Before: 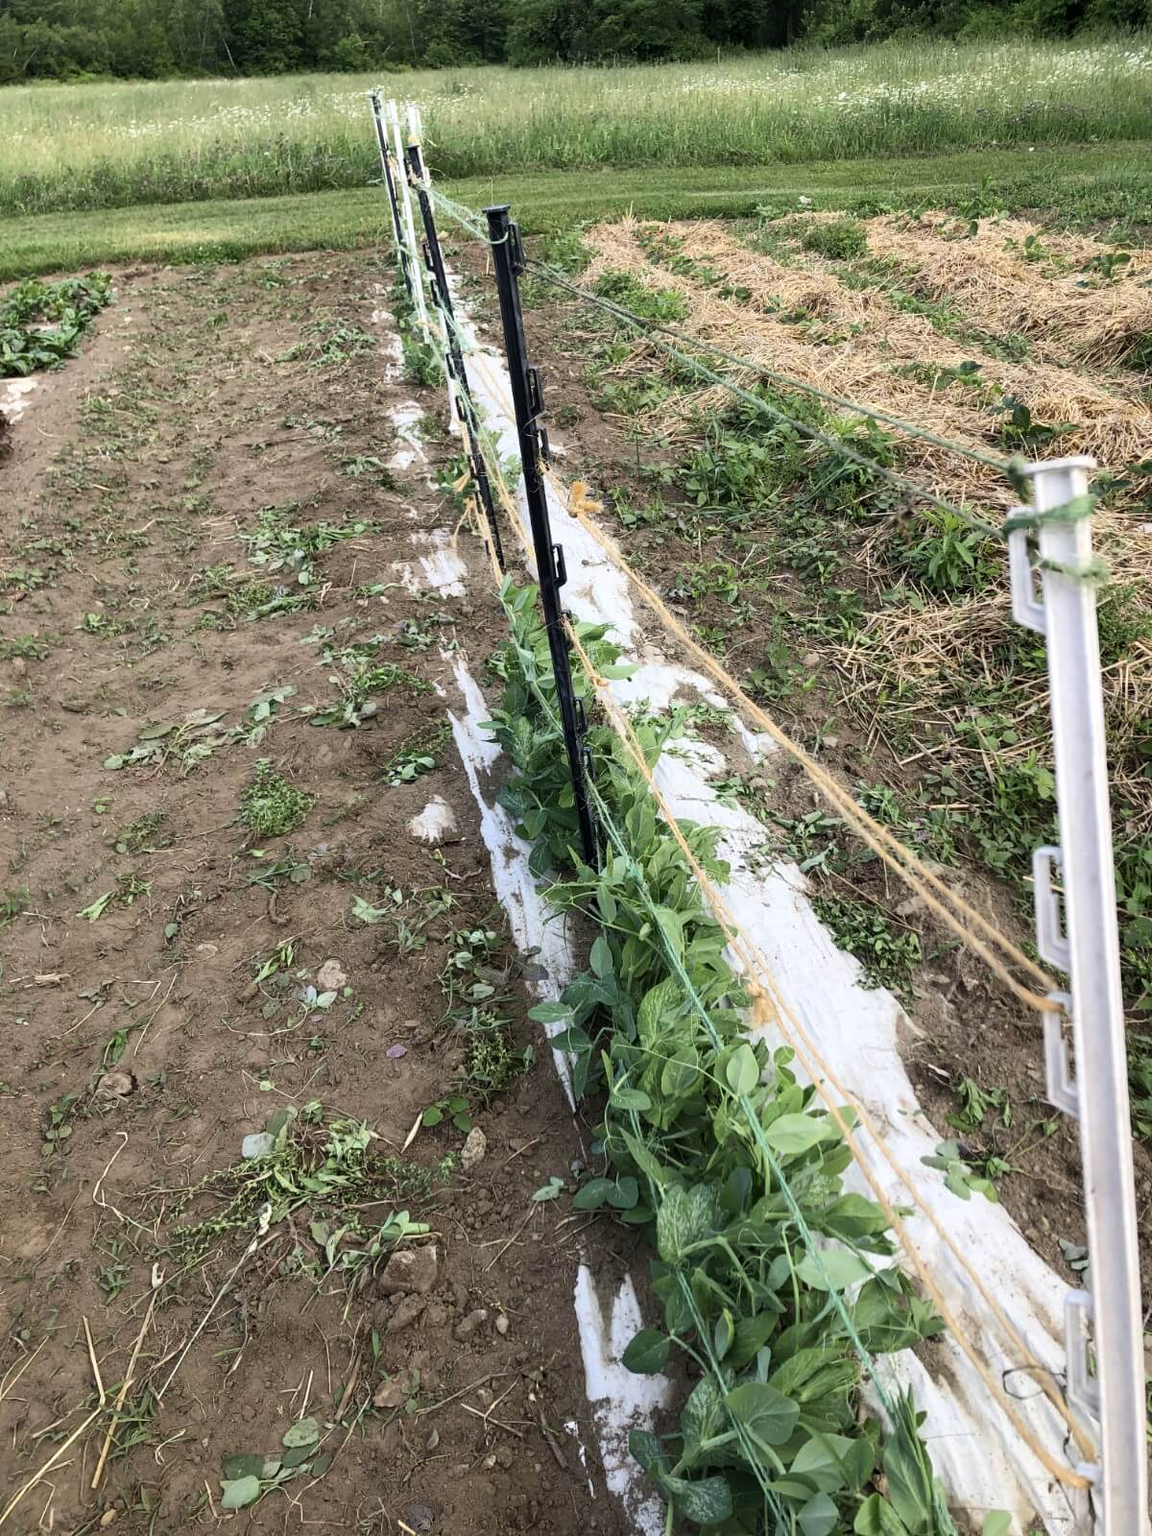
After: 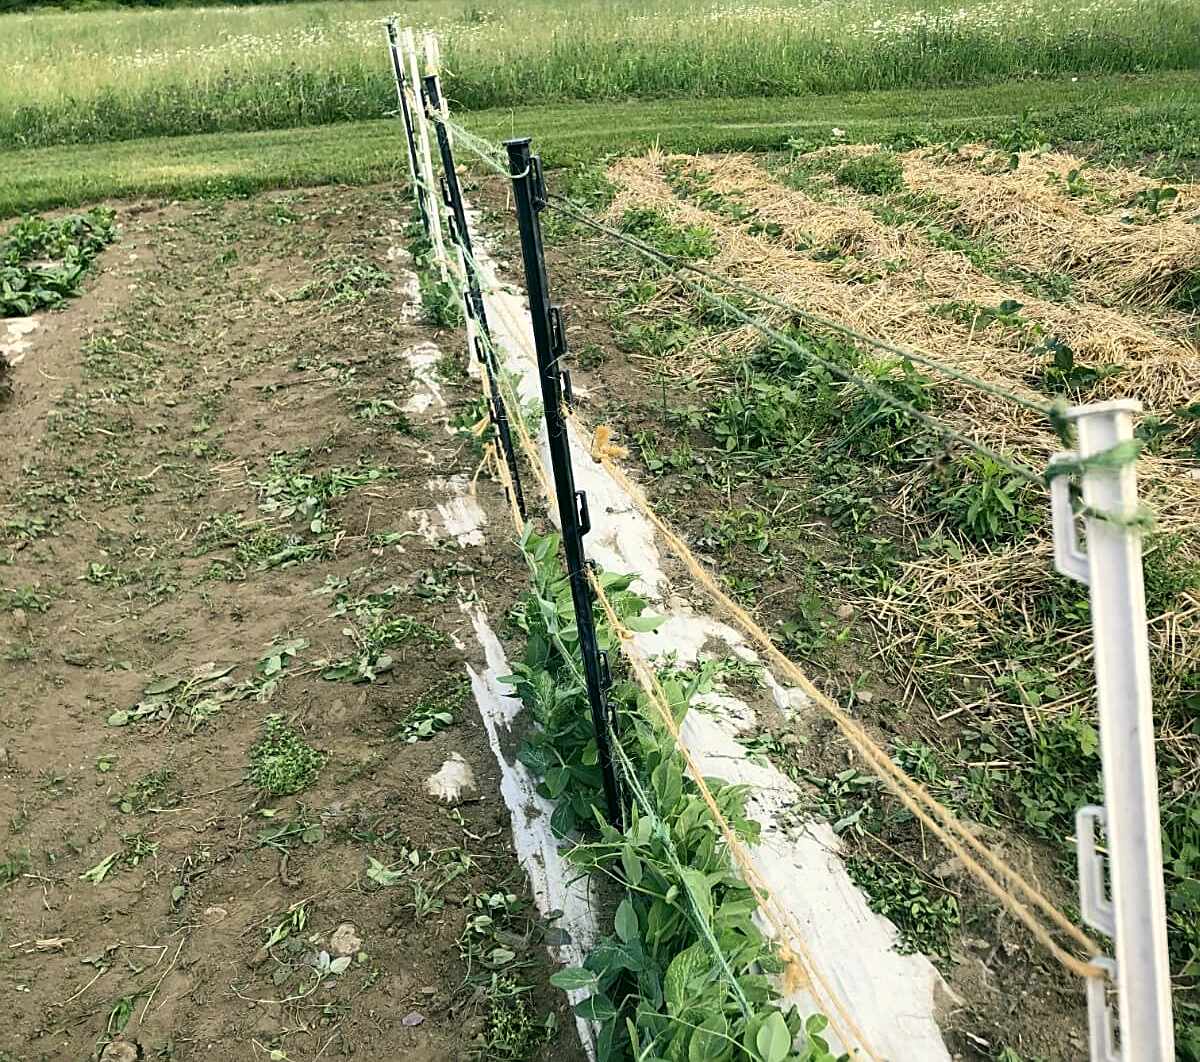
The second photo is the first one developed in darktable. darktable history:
crop and rotate: top 4.77%, bottom 28.847%
sharpen: on, module defaults
color correction: highlights a* -0.392, highlights b* 9.28, shadows a* -9.43, shadows b* 0.876
